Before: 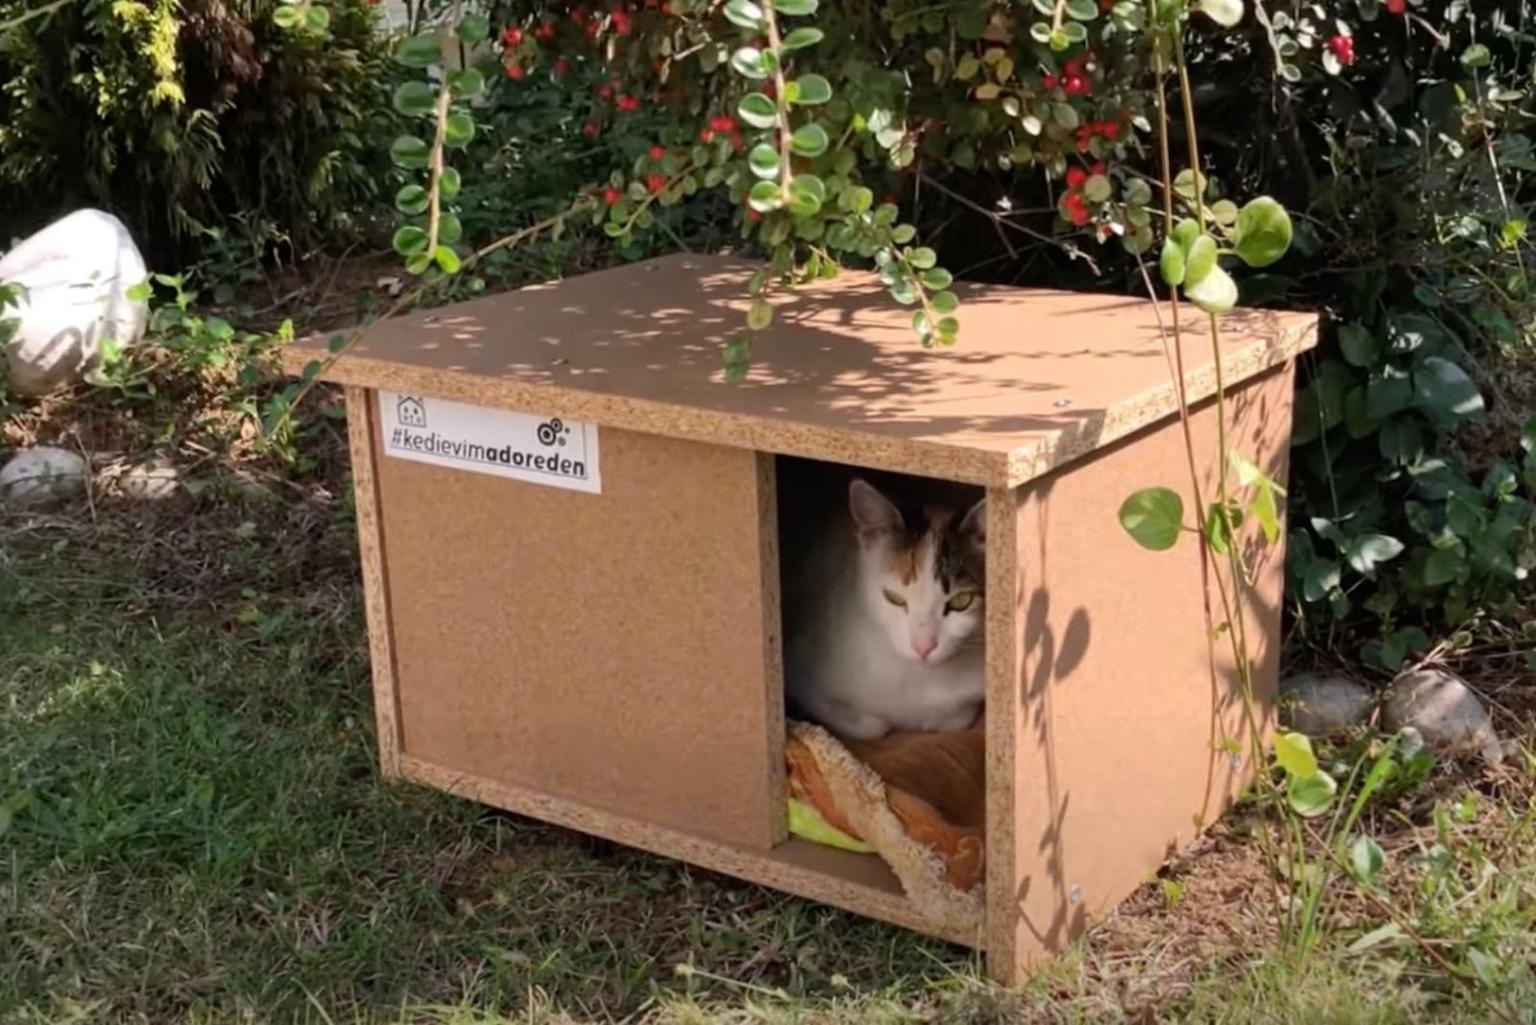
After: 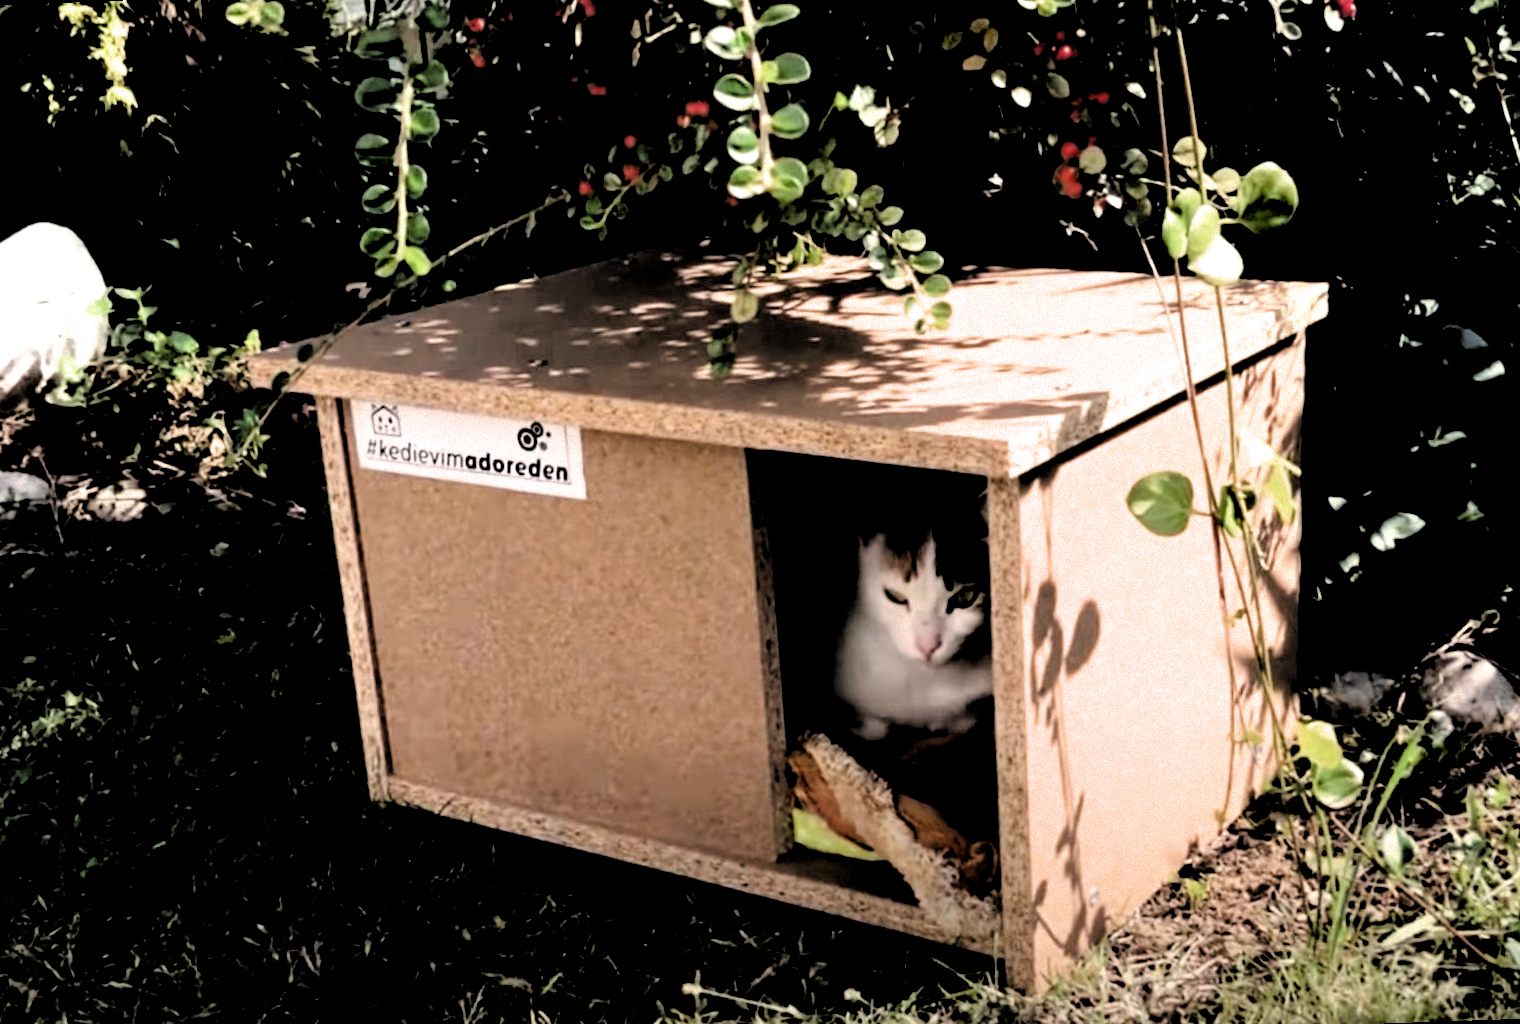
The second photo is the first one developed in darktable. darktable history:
filmic rgb: black relative exposure -1 EV, white relative exposure 2.05 EV, hardness 1.52, contrast 2.25, enable highlight reconstruction true
rotate and perspective: rotation -2.12°, lens shift (vertical) 0.009, lens shift (horizontal) -0.008, automatic cropping original format, crop left 0.036, crop right 0.964, crop top 0.05, crop bottom 0.959
